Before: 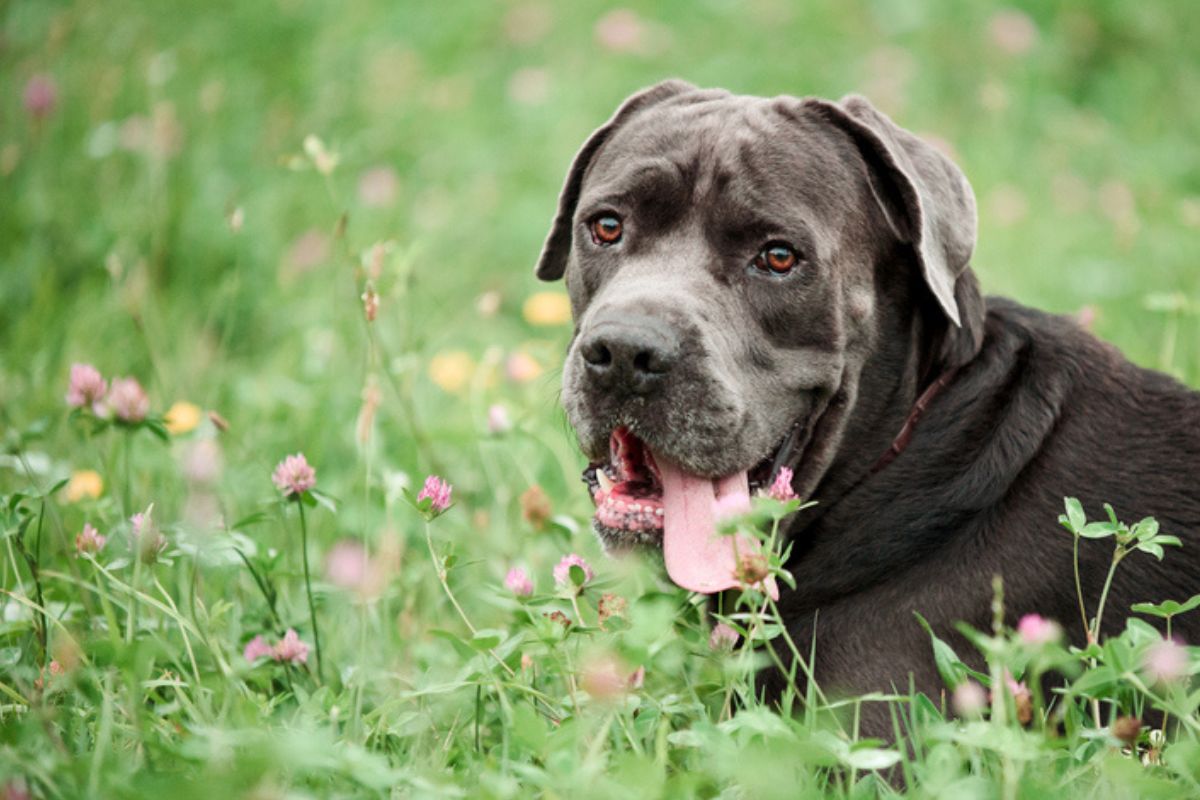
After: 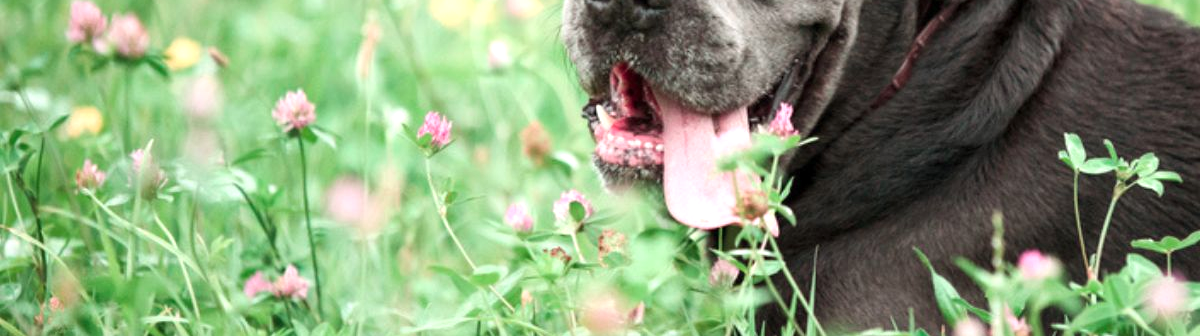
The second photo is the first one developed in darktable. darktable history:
crop: top 45.551%, bottom 12.262%
color balance: output saturation 110%
exposure: exposure 0.496 EV, compensate highlight preservation false
color contrast: blue-yellow contrast 0.7
